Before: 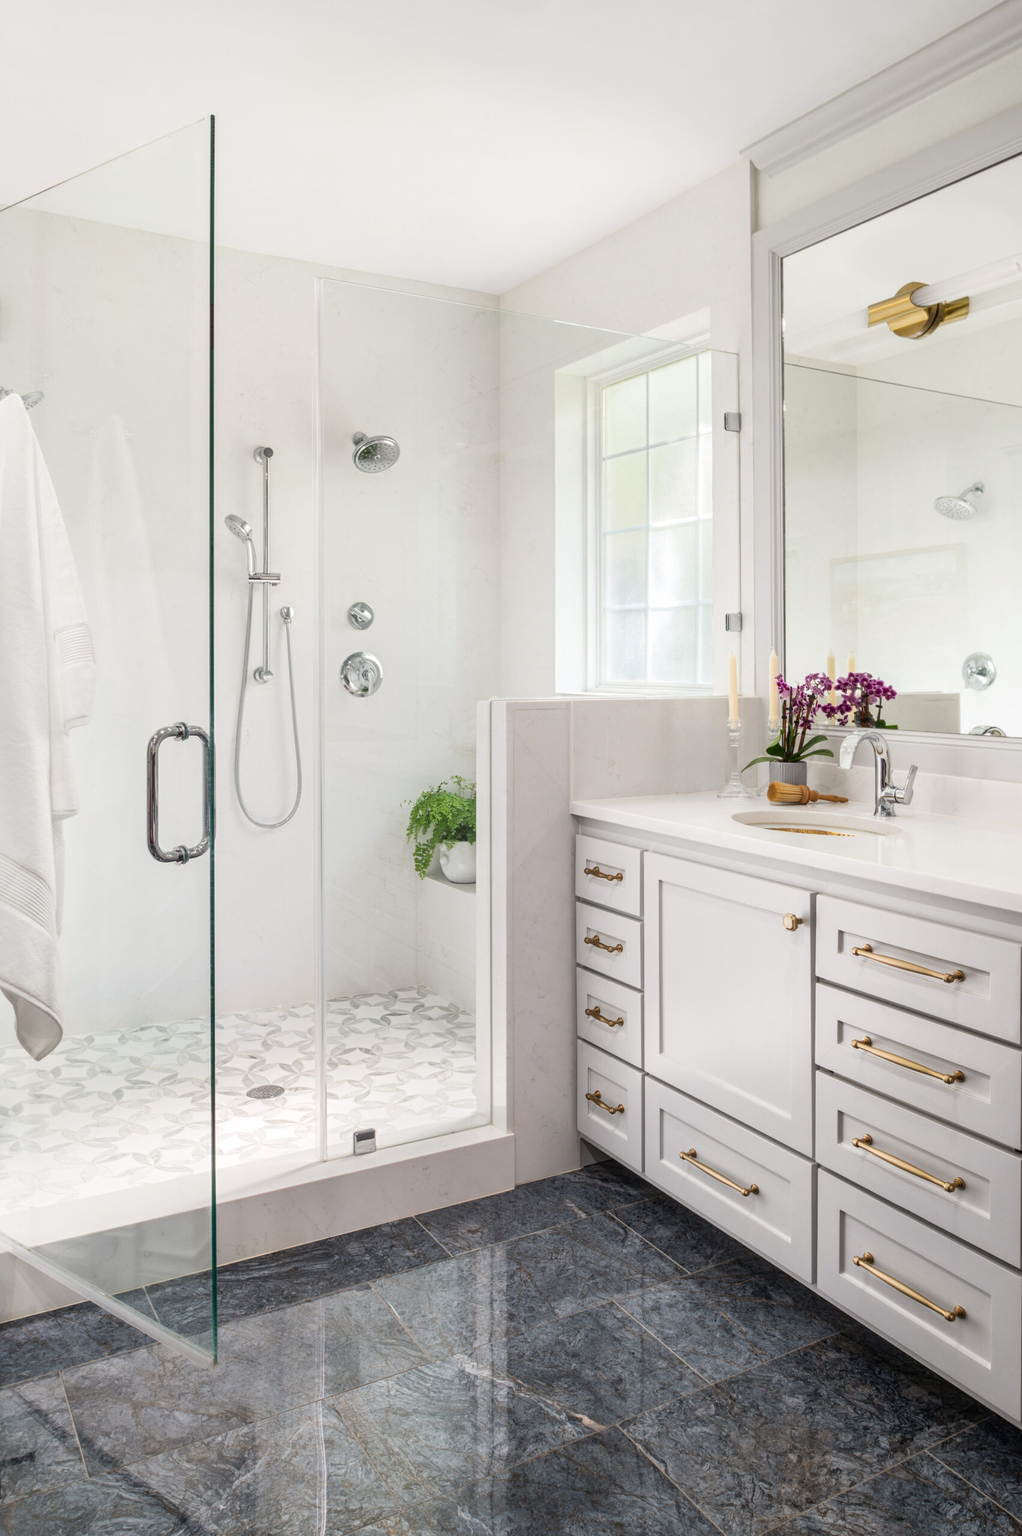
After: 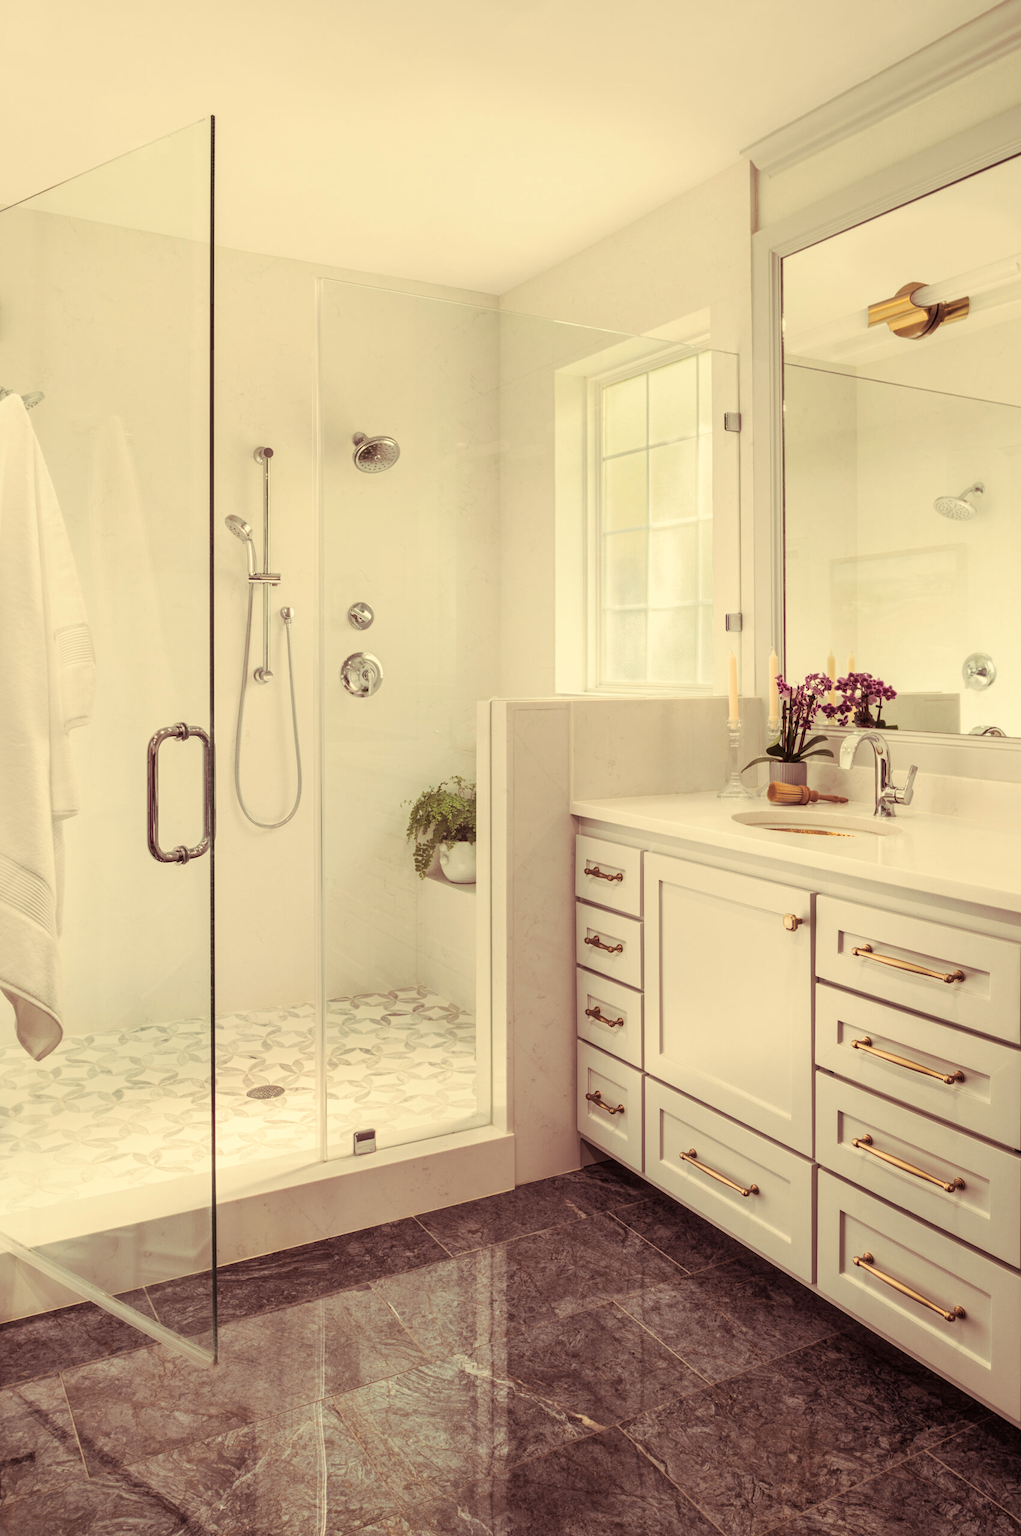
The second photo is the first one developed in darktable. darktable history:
white balance: red 1.08, blue 0.791
exposure: exposure -0.072 EV, compensate highlight preservation false
split-toning: on, module defaults
